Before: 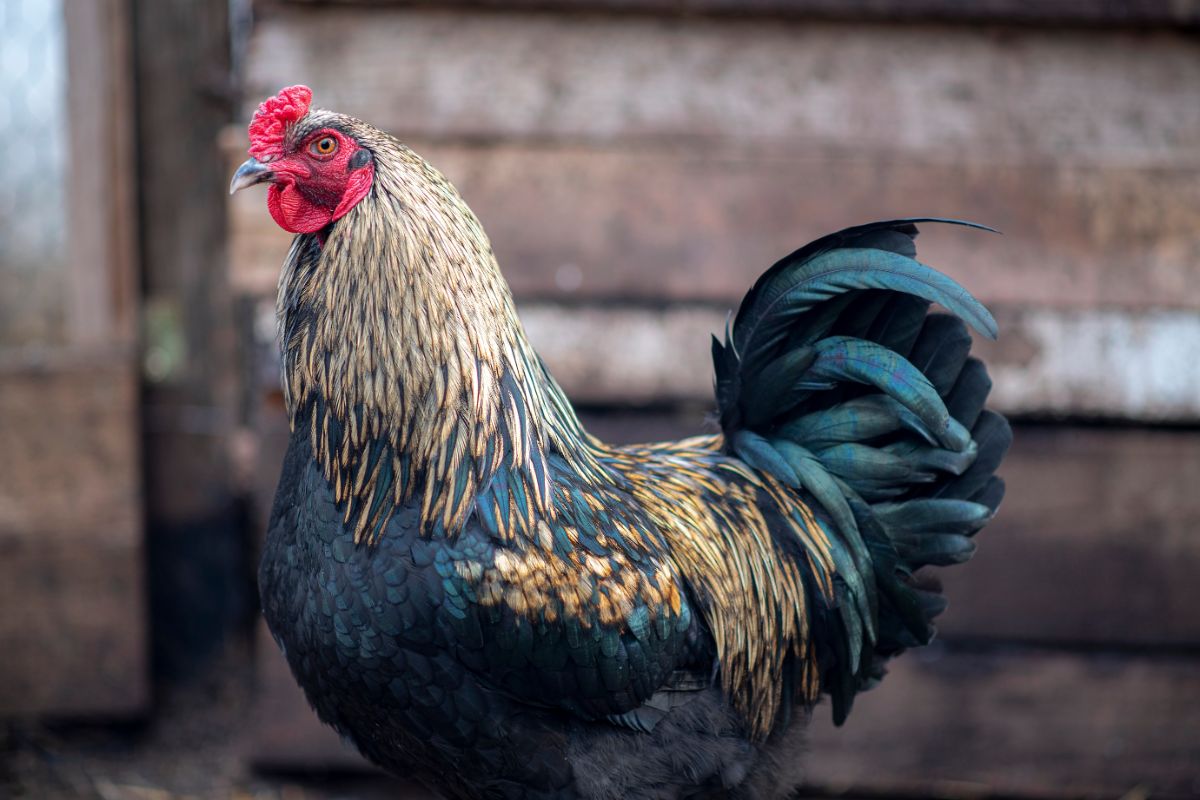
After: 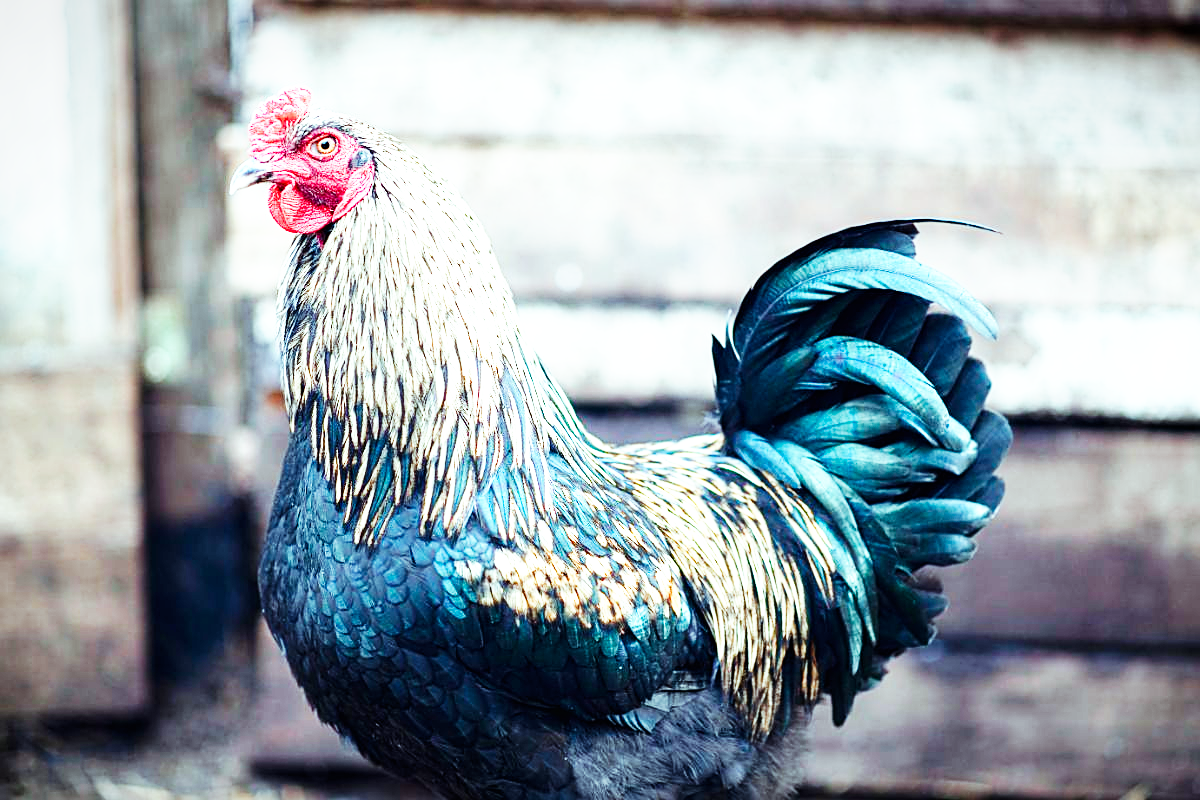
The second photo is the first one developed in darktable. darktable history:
sharpen: on, module defaults
exposure: black level correction 0, exposure 1.101 EV, compensate highlight preservation false
base curve: curves: ch0 [(0, 0) (0.007, 0.004) (0.027, 0.03) (0.046, 0.07) (0.207, 0.54) (0.442, 0.872) (0.673, 0.972) (1, 1)], preserve colors none
vignetting: fall-off start 97.55%, fall-off radius 101.16%, brightness -0.327, width/height ratio 1.37
color balance rgb: shadows lift › chroma 0.794%, shadows lift › hue 111.32°, highlights gain › chroma 5.478%, highlights gain › hue 194.89°, perceptual saturation grading › global saturation 0.603%, perceptual saturation grading › highlights -30.112%, perceptual saturation grading › shadows 19.766%
